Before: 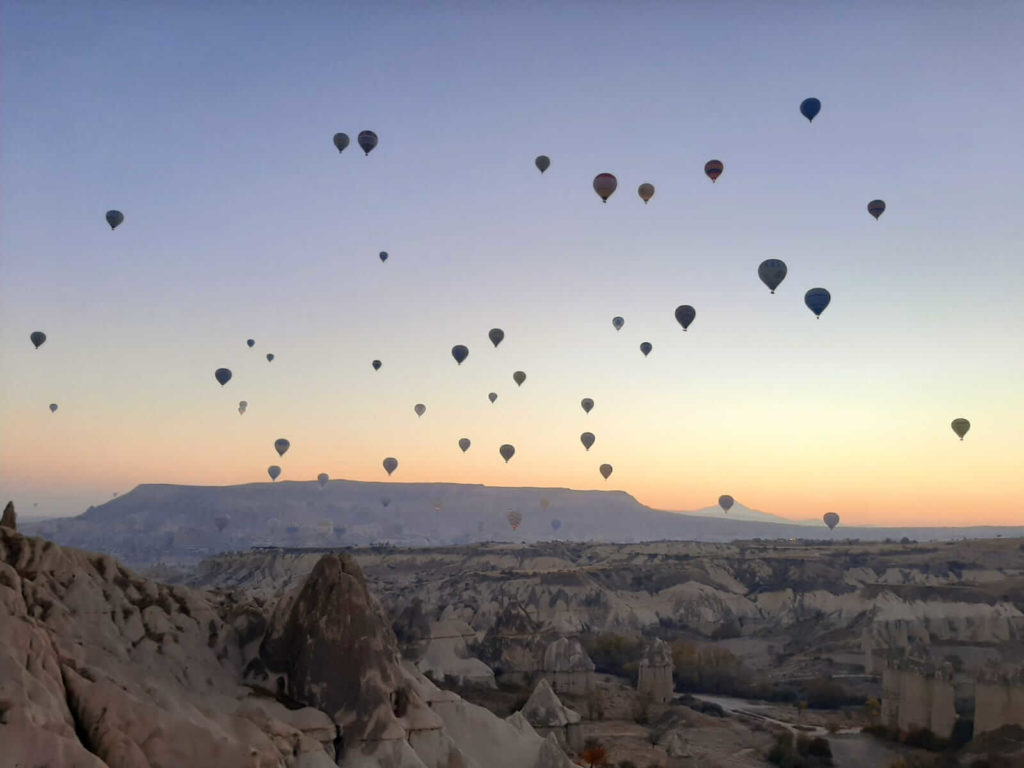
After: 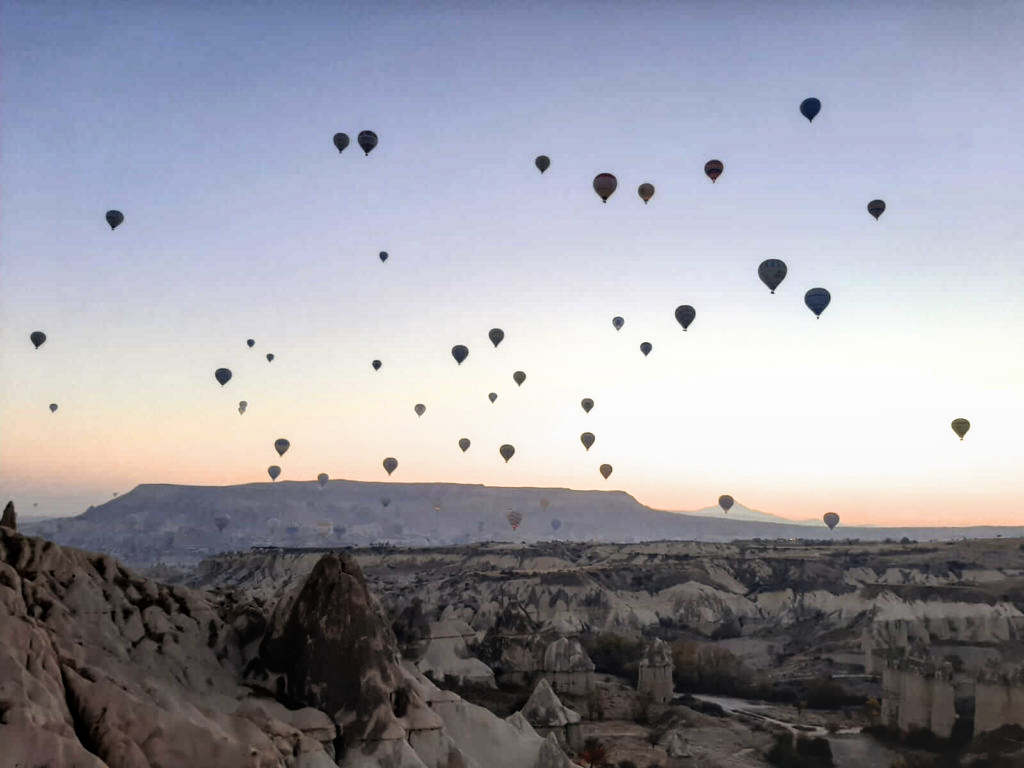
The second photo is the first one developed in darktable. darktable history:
local contrast: on, module defaults
filmic rgb: black relative exposure -8.01 EV, white relative exposure 2.18 EV, hardness 6.93, iterations of high-quality reconstruction 0
